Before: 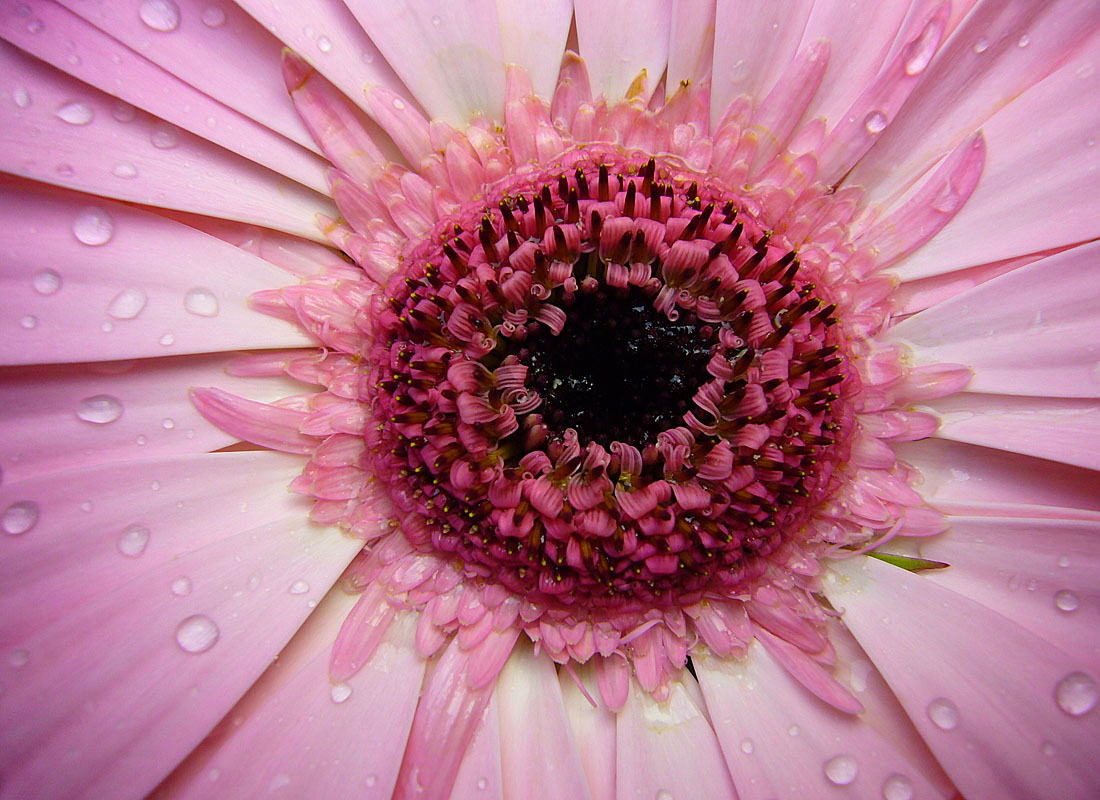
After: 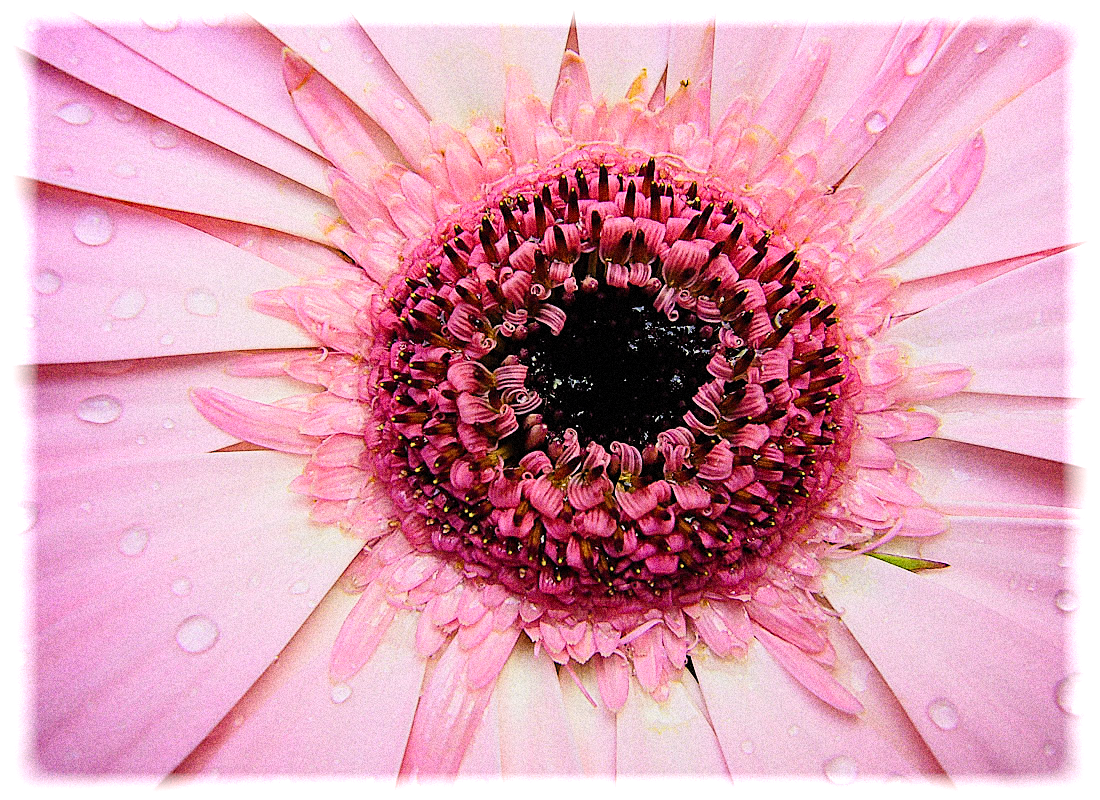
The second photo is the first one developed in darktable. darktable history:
grain: coarseness 14.49 ISO, strength 48.04%, mid-tones bias 35%
sharpen: on, module defaults
contrast brightness saturation: contrast 0.2, brightness 0.15, saturation 0.14
vignetting: fall-off start 93%, fall-off radius 5%, brightness 1, saturation -0.49, automatic ratio true, width/height ratio 1.332, shape 0.04, unbound false
tone equalizer: on, module defaults
contrast equalizer: y [[0.5, 0.5, 0.5, 0.512, 0.552, 0.62], [0.5 ×6], [0.5 ×4, 0.504, 0.553], [0 ×6], [0 ×6]]
filmic rgb: black relative exposure -7.65 EV, white relative exposure 4.56 EV, hardness 3.61
exposure: exposure 0.496 EV, compensate highlight preservation false
